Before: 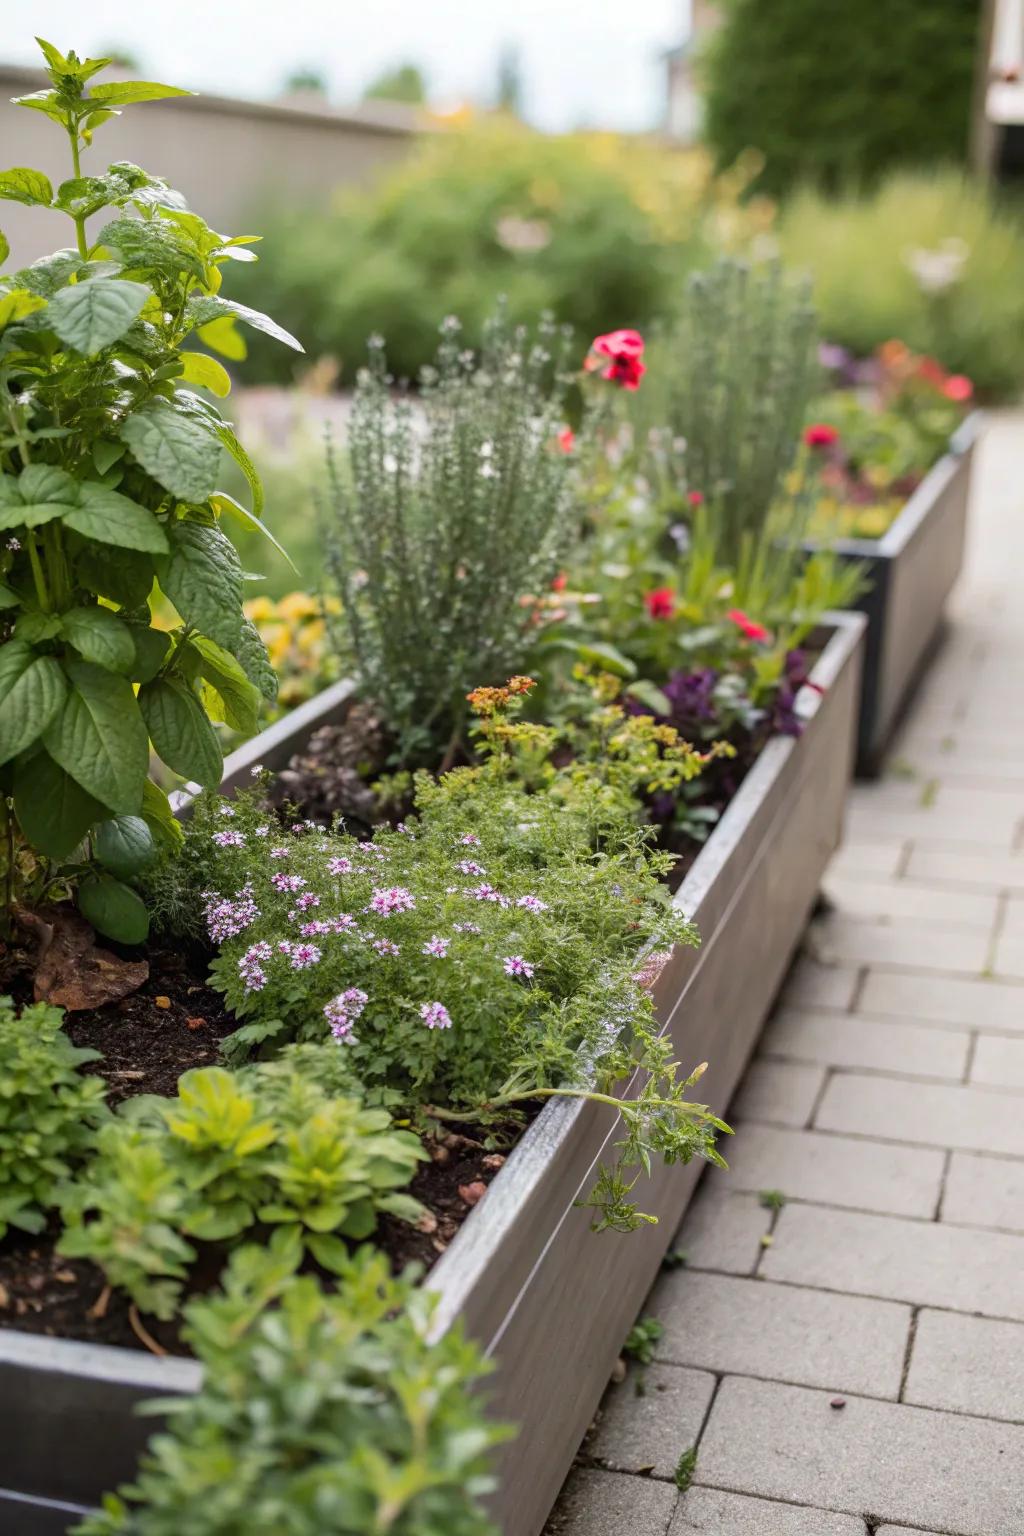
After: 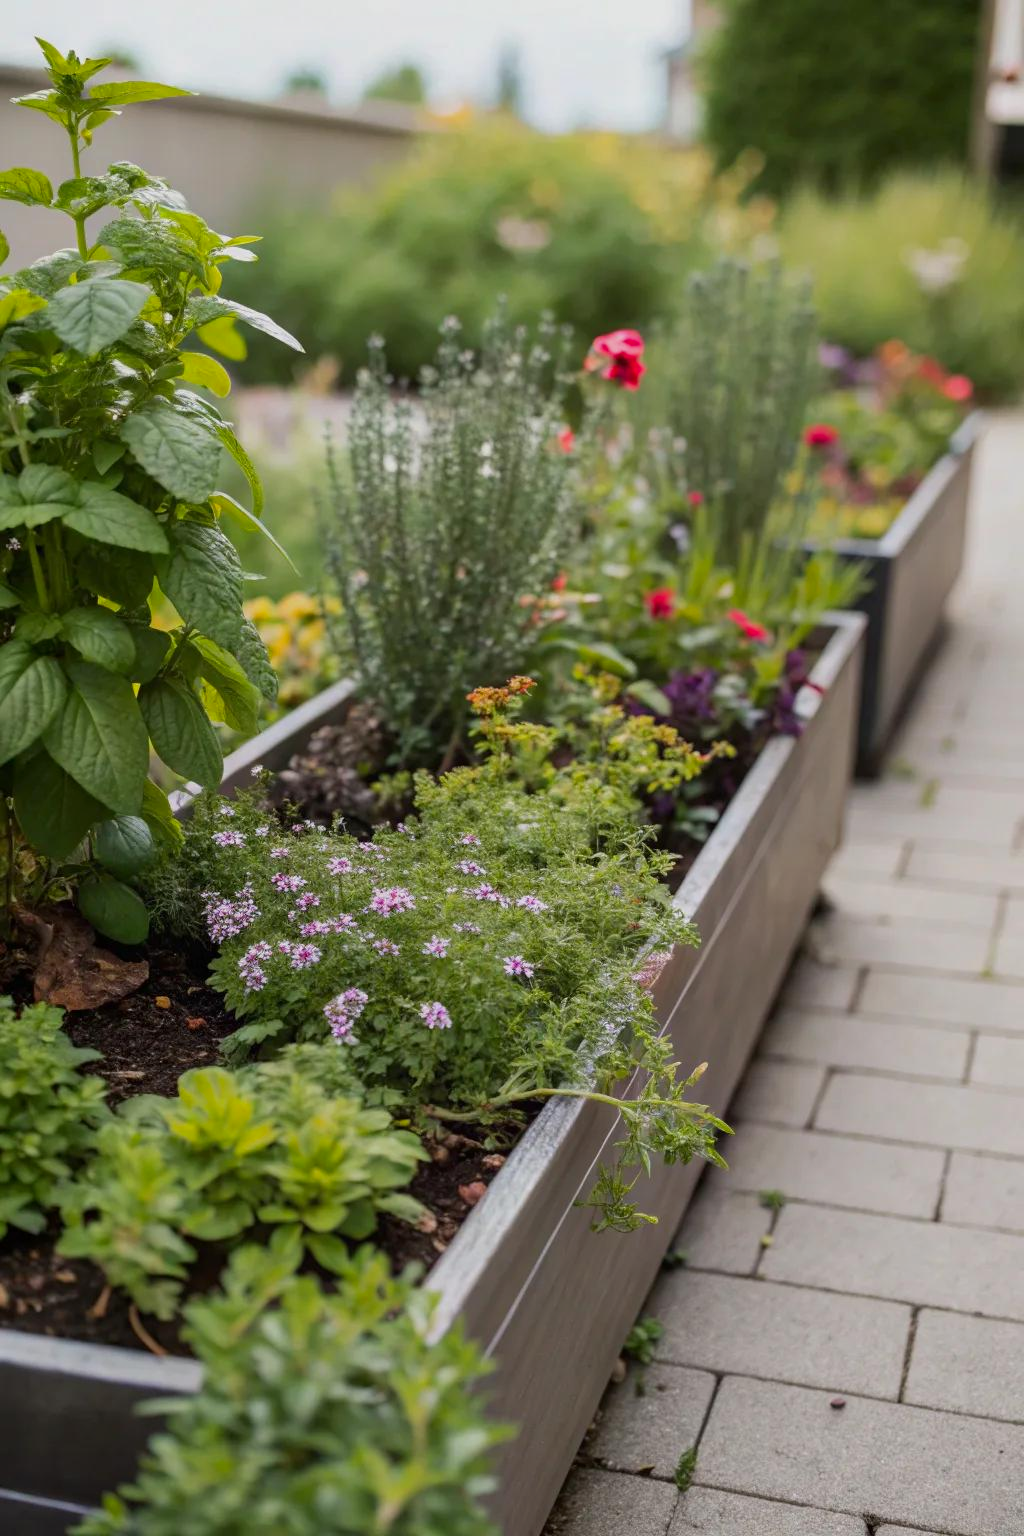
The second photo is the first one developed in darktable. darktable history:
shadows and highlights: radius 121.89, shadows 21.36, white point adjustment -9.67, highlights -15.29, soften with gaussian
